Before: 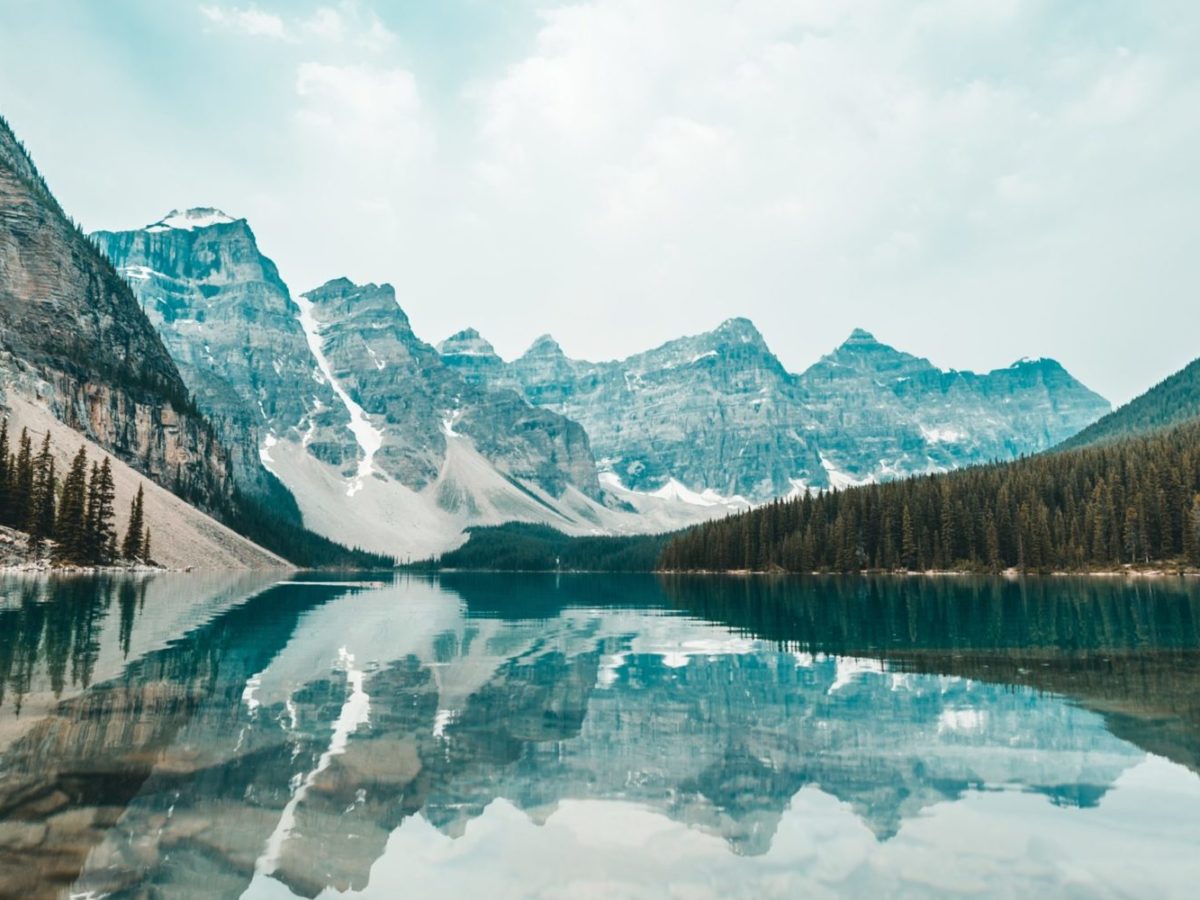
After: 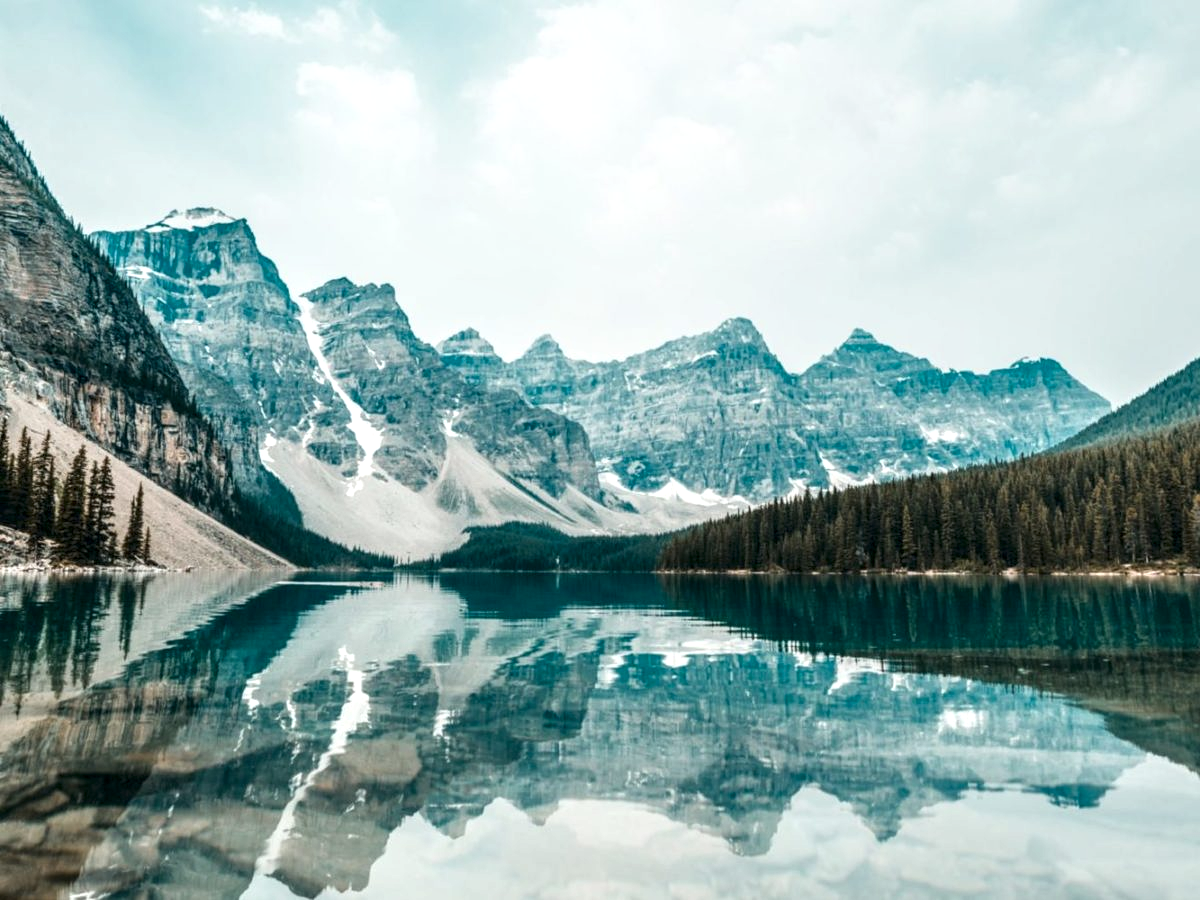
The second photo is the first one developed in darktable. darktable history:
shadows and highlights: shadows -30, highlights 30
local contrast: detail 150%
